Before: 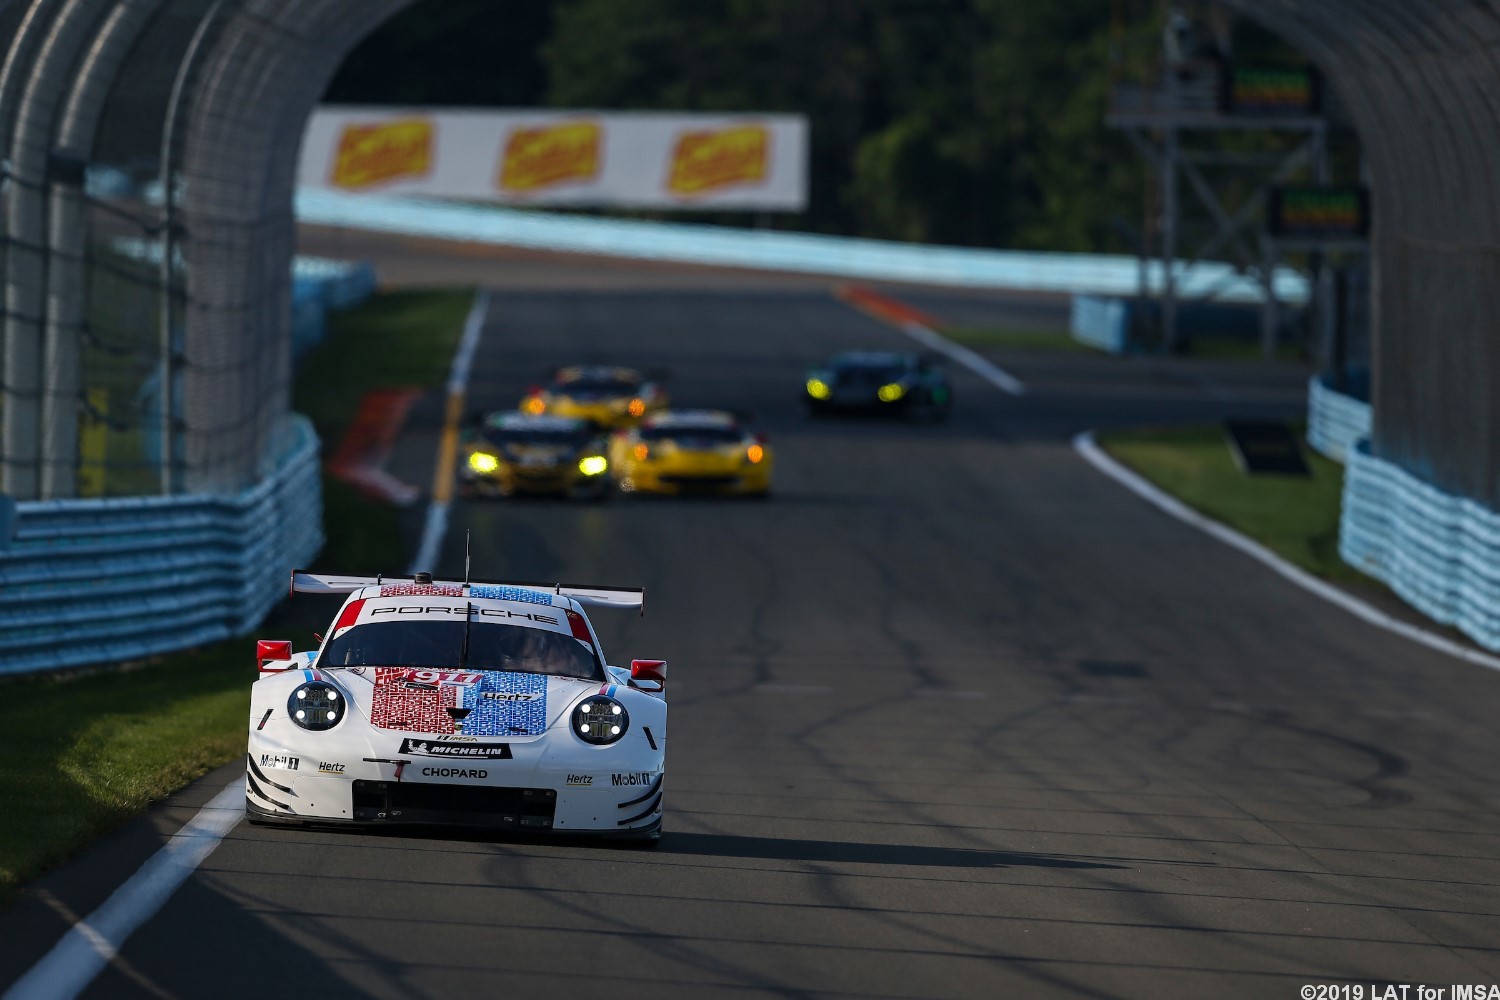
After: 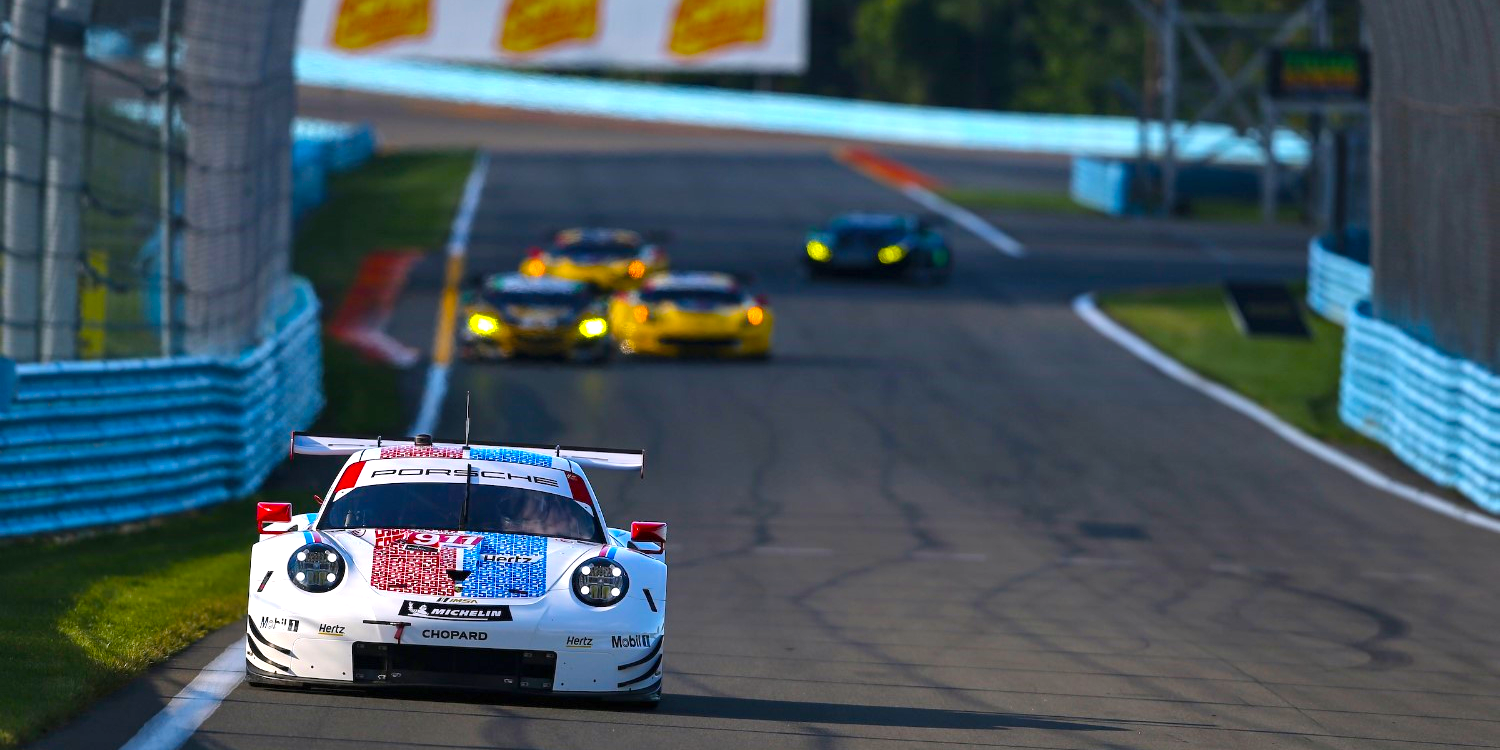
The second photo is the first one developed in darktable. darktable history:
color balance rgb: linear chroma grading › global chroma 15%, perceptual saturation grading › global saturation 30%
crop: top 13.819%, bottom 11.169%
white balance: red 1.009, blue 1.027
shadows and highlights: shadows 37.27, highlights -28.18, soften with gaussian
exposure: black level correction 0, exposure 0.7 EV, compensate exposure bias true, compensate highlight preservation false
